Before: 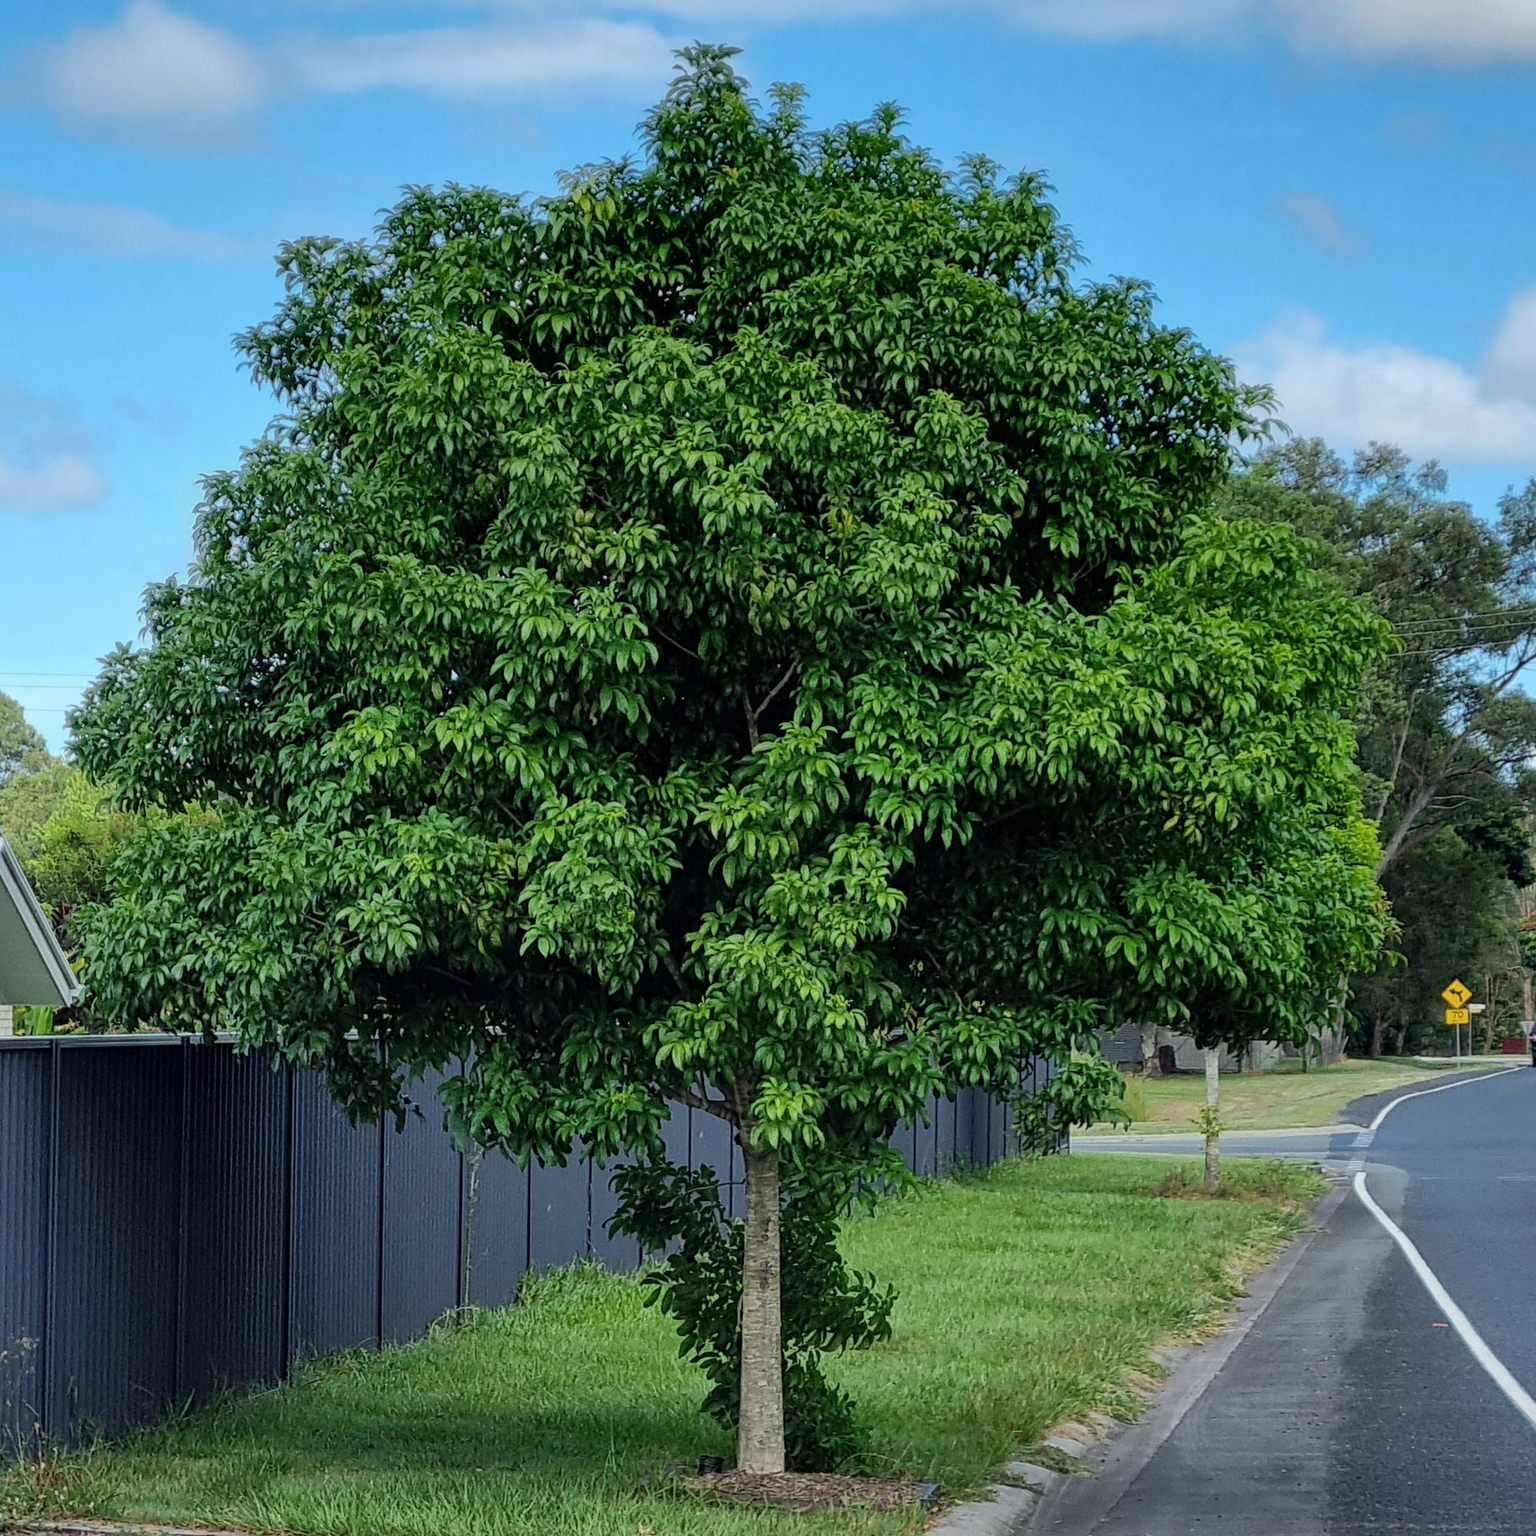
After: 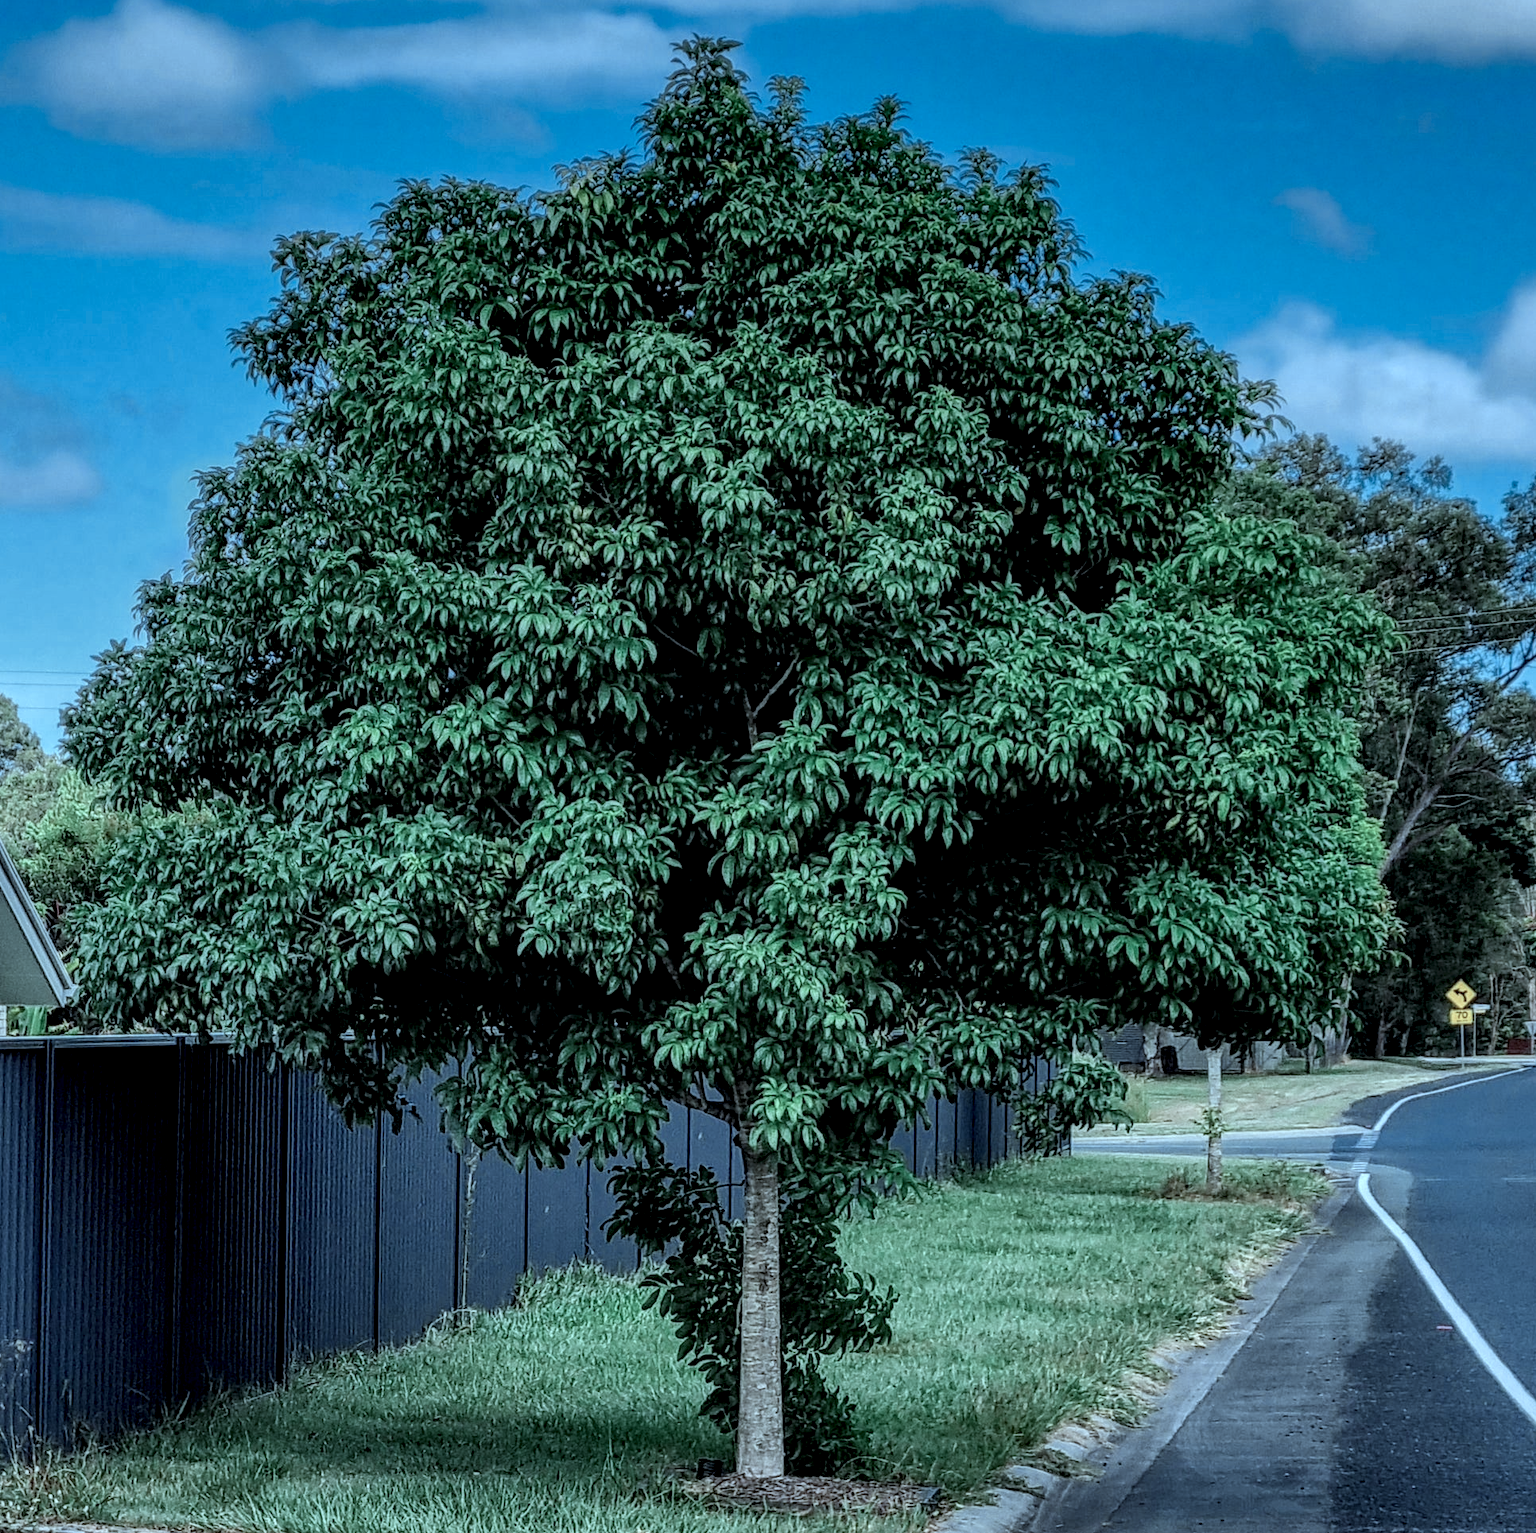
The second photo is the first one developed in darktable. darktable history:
crop: left 0.434%, top 0.485%, right 0.244%, bottom 0.386%
color correction: highlights a* -12.64, highlights b* -18.1, saturation 0.7
color calibration: output R [0.994, 0.059, -0.119, 0], output G [-0.036, 1.09, -0.119, 0], output B [0.078, -0.108, 0.961, 0], illuminant custom, x 0.371, y 0.382, temperature 4281.14 K
local contrast: highlights 19%, detail 186%
tone equalizer: on, module defaults
exposure: exposure 0.2 EV, compensate highlight preservation false
contrast brightness saturation: contrast 0.04, saturation 0.07
color zones: curves: ch0 [(0, 0.5) (0.125, 0.4) (0.25, 0.5) (0.375, 0.4) (0.5, 0.4) (0.625, 0.35) (0.75, 0.35) (0.875, 0.5)]; ch1 [(0, 0.35) (0.125, 0.45) (0.25, 0.35) (0.375, 0.35) (0.5, 0.35) (0.625, 0.35) (0.75, 0.45) (0.875, 0.35)]; ch2 [(0, 0.6) (0.125, 0.5) (0.25, 0.5) (0.375, 0.6) (0.5, 0.6) (0.625, 0.5) (0.75, 0.5) (0.875, 0.5)]
